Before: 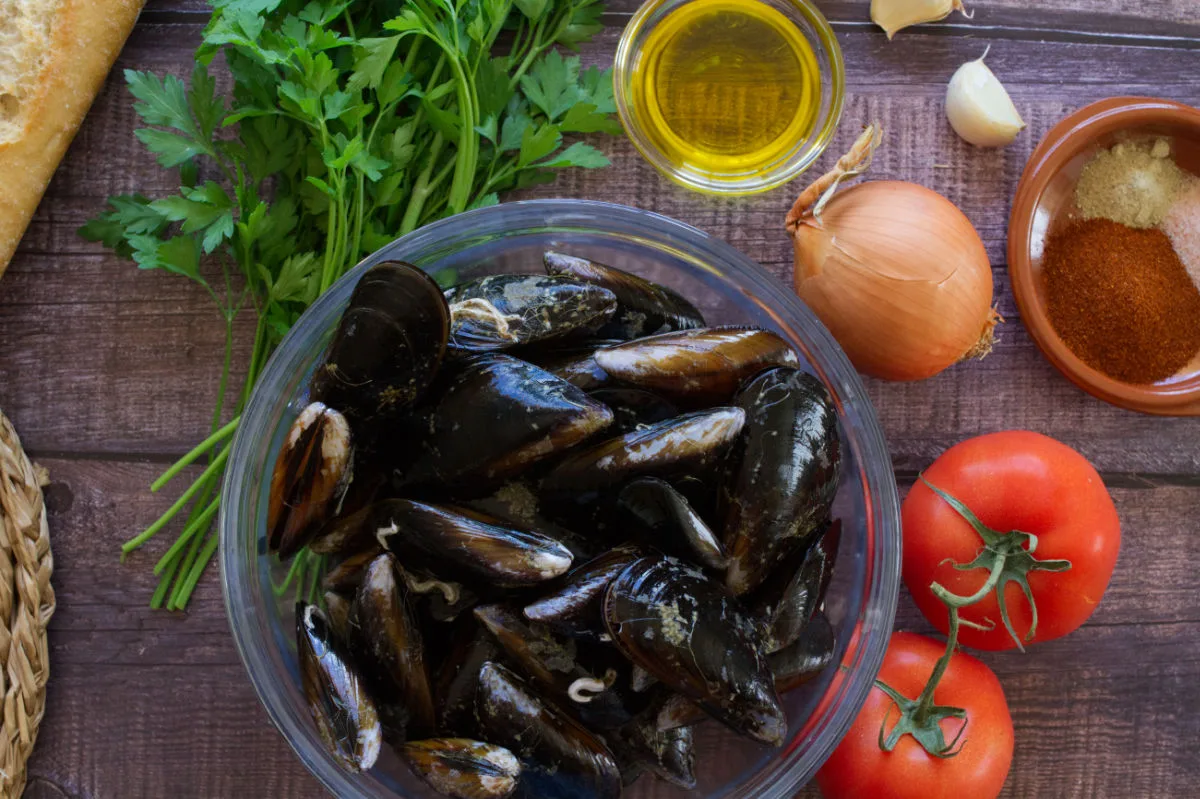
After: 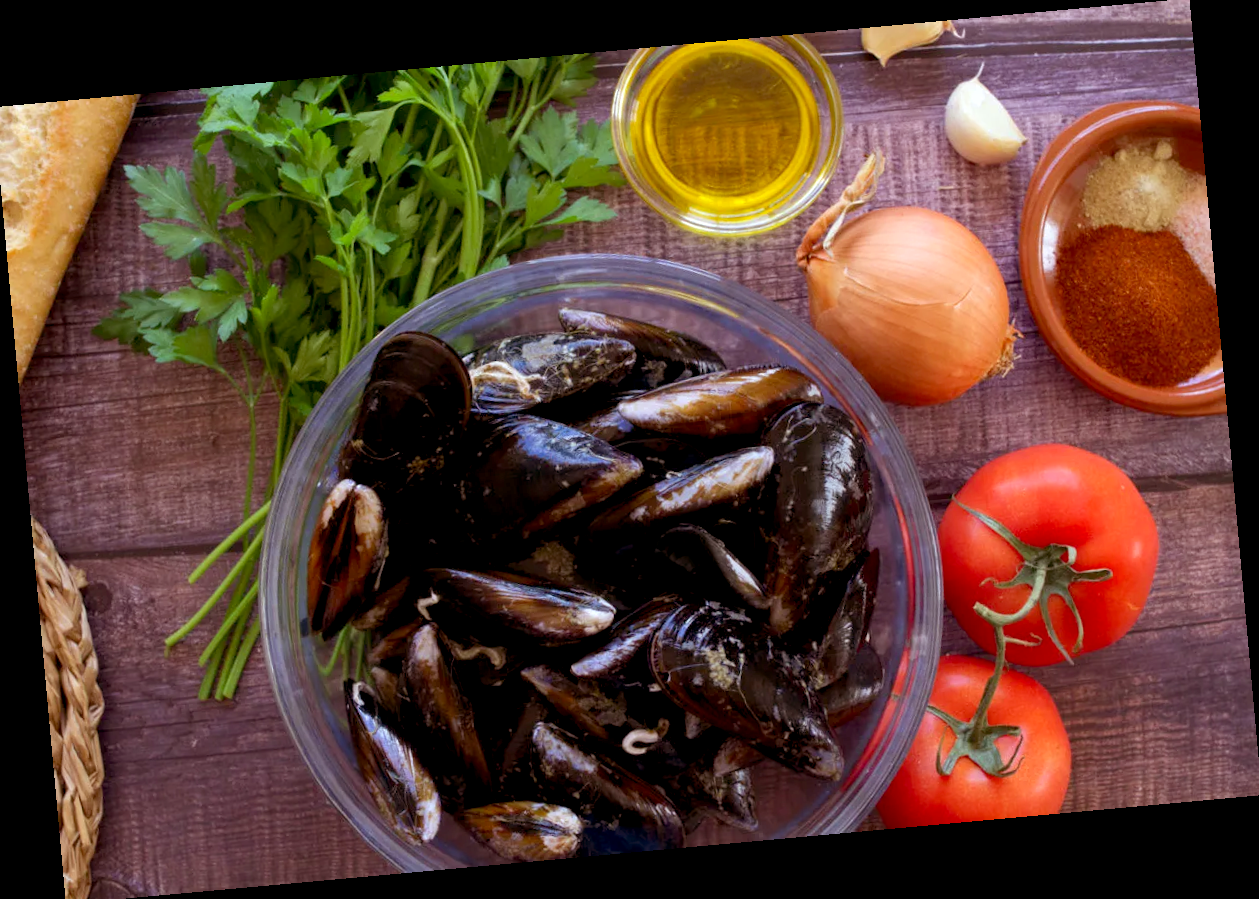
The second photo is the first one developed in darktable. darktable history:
rotate and perspective: rotation -5.2°, automatic cropping off
rgb levels: mode RGB, independent channels, levels [[0, 0.474, 1], [0, 0.5, 1], [0, 0.5, 1]]
exposure: black level correction 0.005, exposure 0.286 EV, compensate highlight preservation false
crop and rotate: left 0.614%, top 0.179%, bottom 0.309%
